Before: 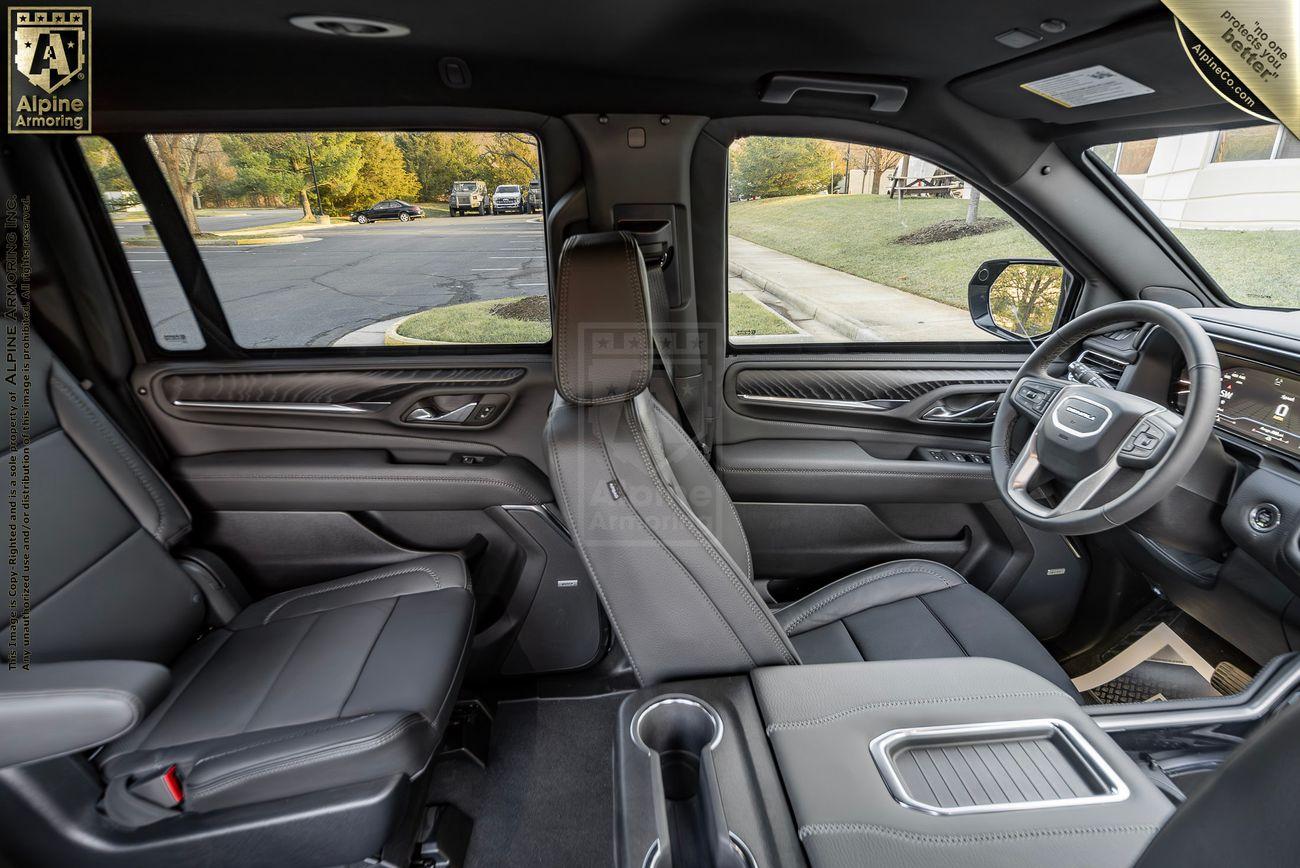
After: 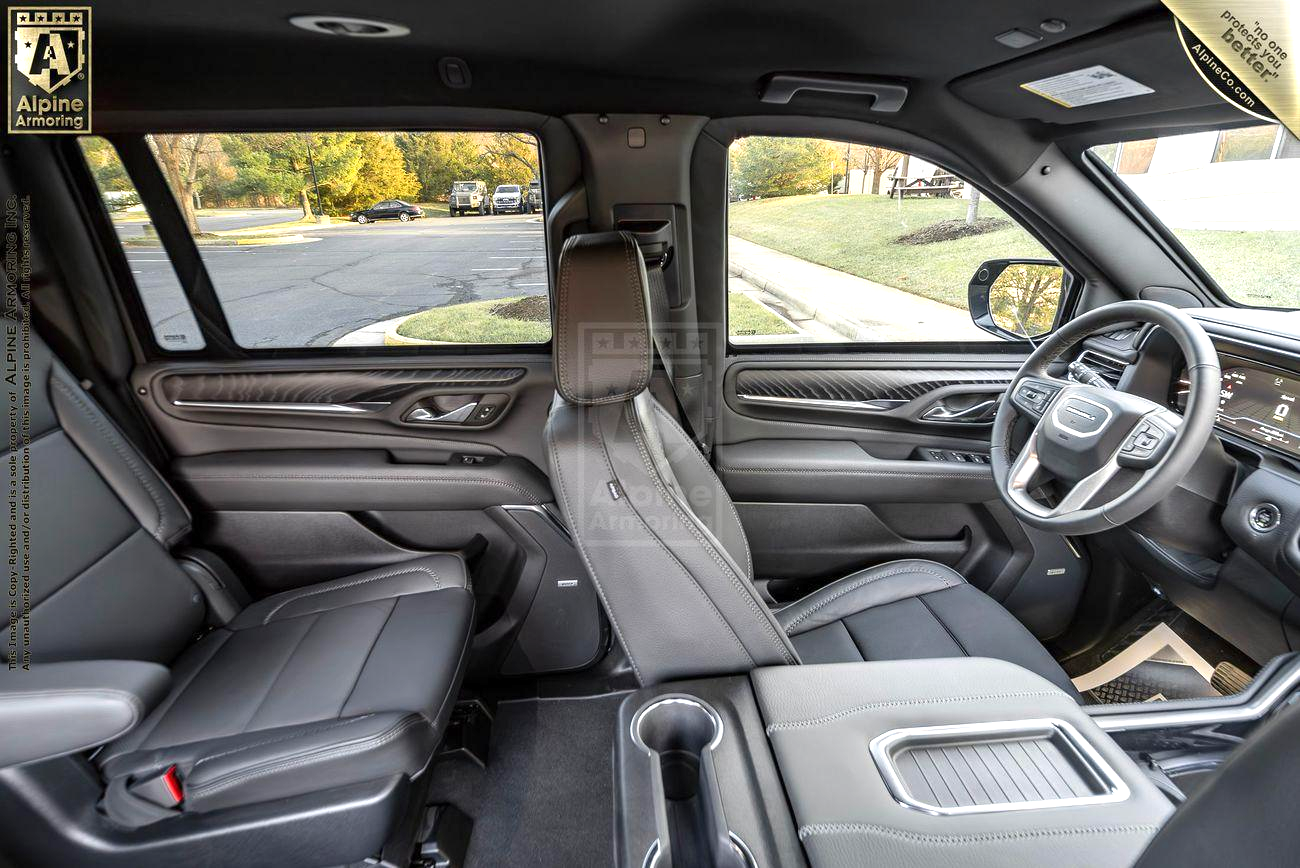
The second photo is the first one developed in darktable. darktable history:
exposure: exposure 0.656 EV, compensate highlight preservation false
